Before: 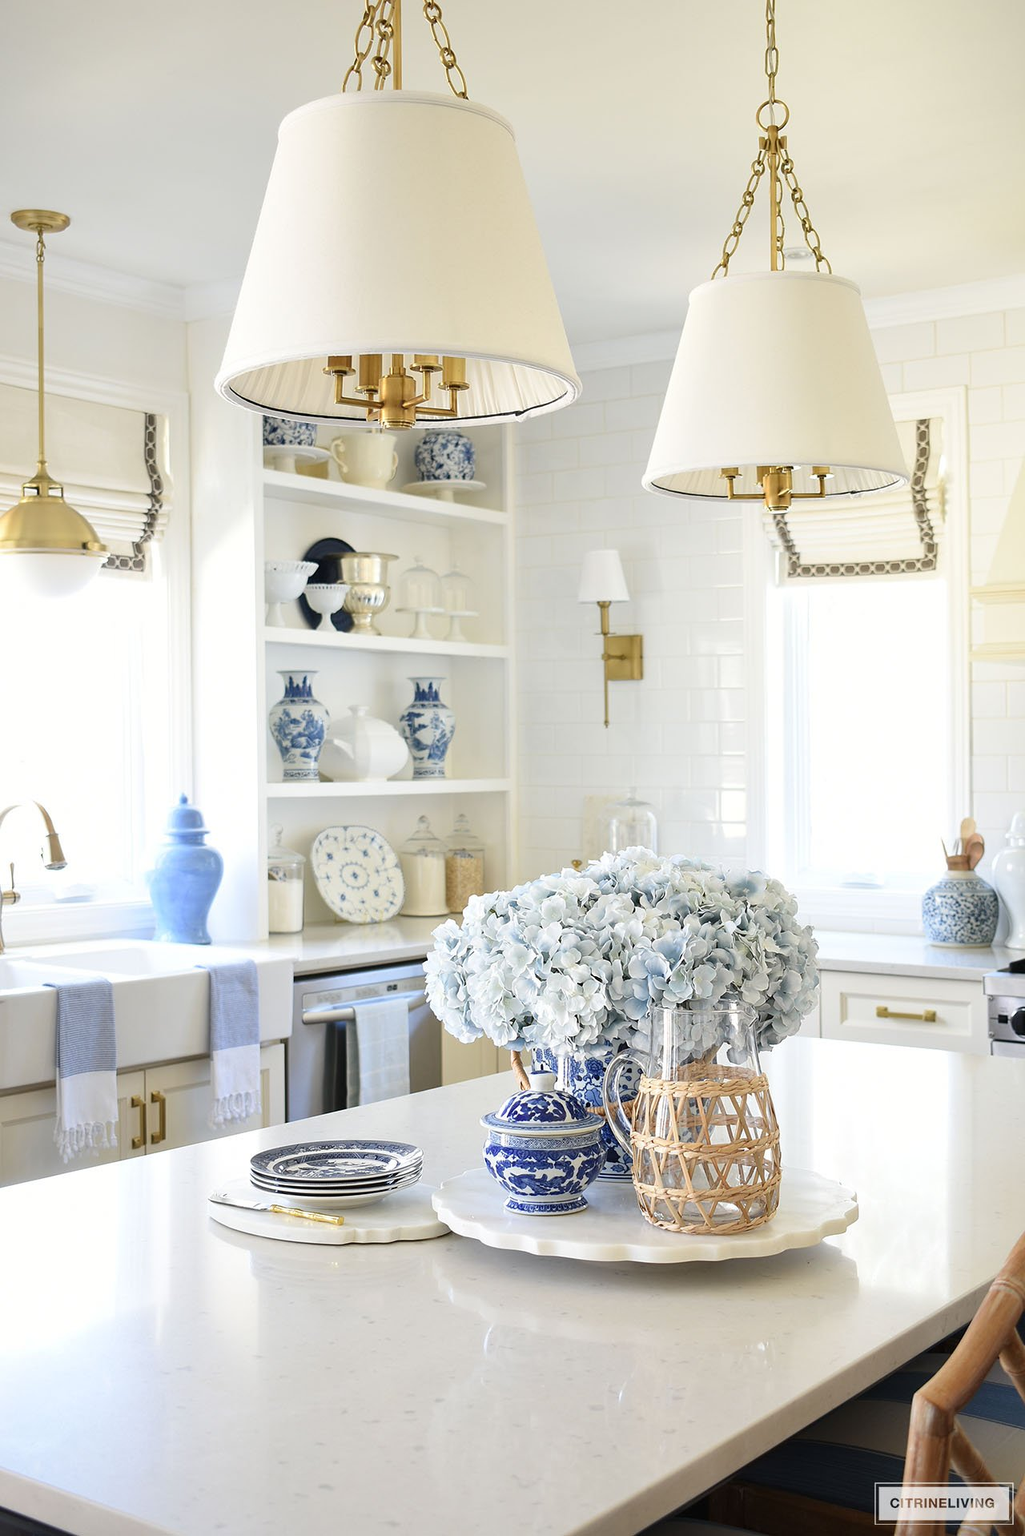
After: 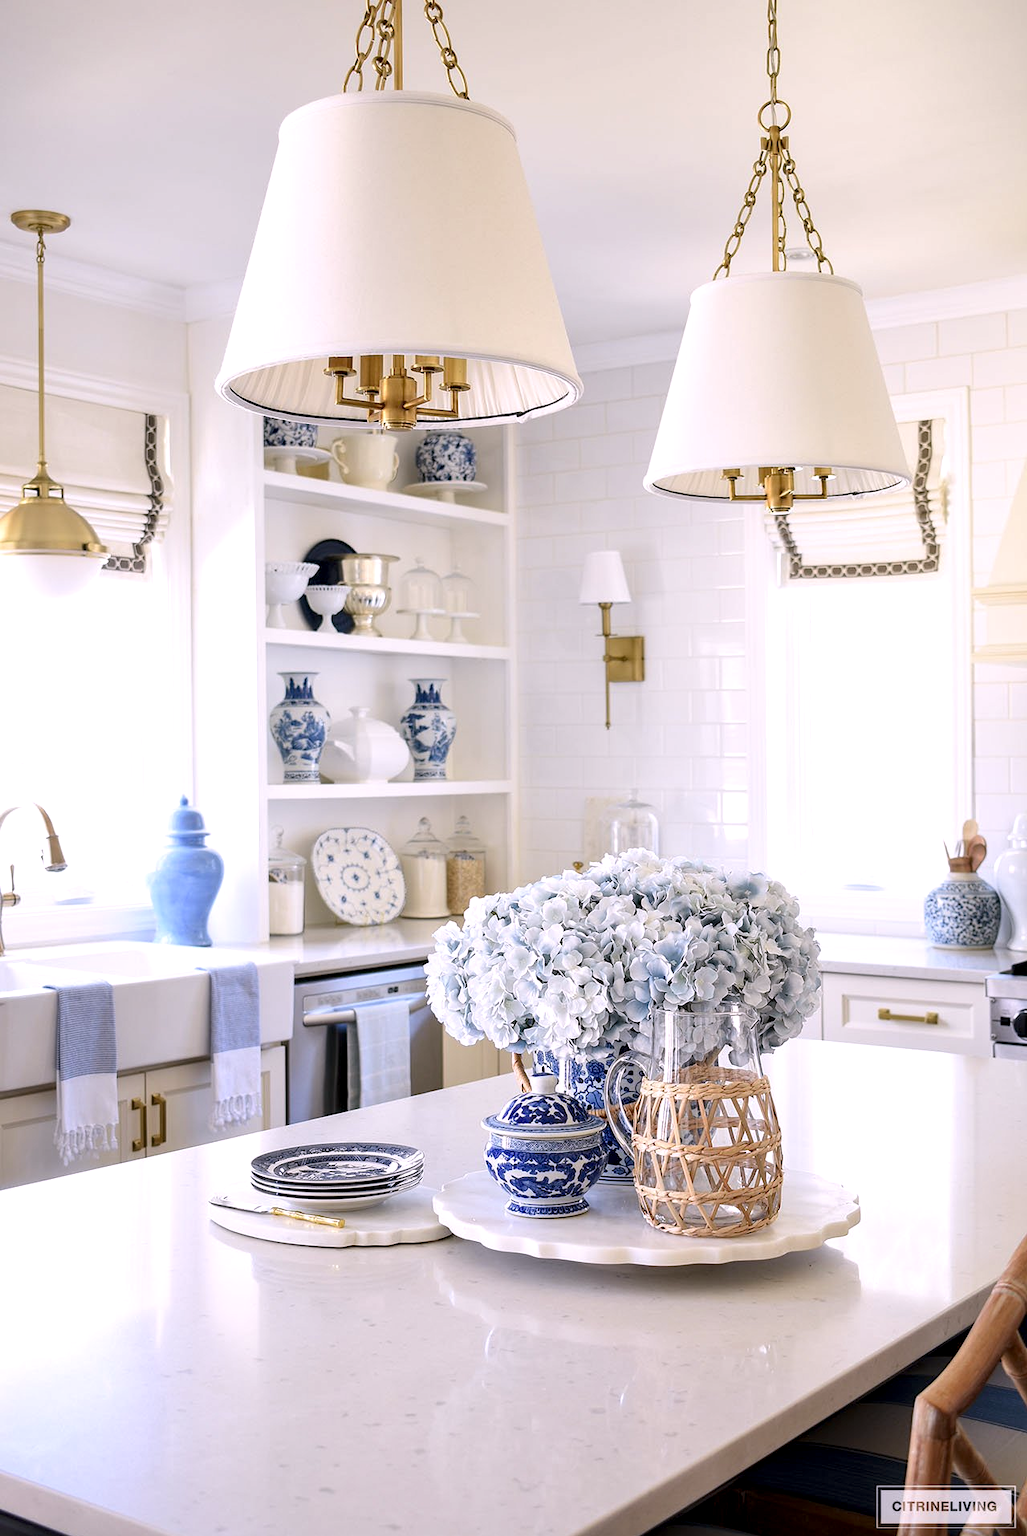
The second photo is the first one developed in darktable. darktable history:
crop: top 0.05%, bottom 0.098%
white balance: red 1.05, blue 1.072
local contrast: highlights 25%, shadows 75%, midtone range 0.75
